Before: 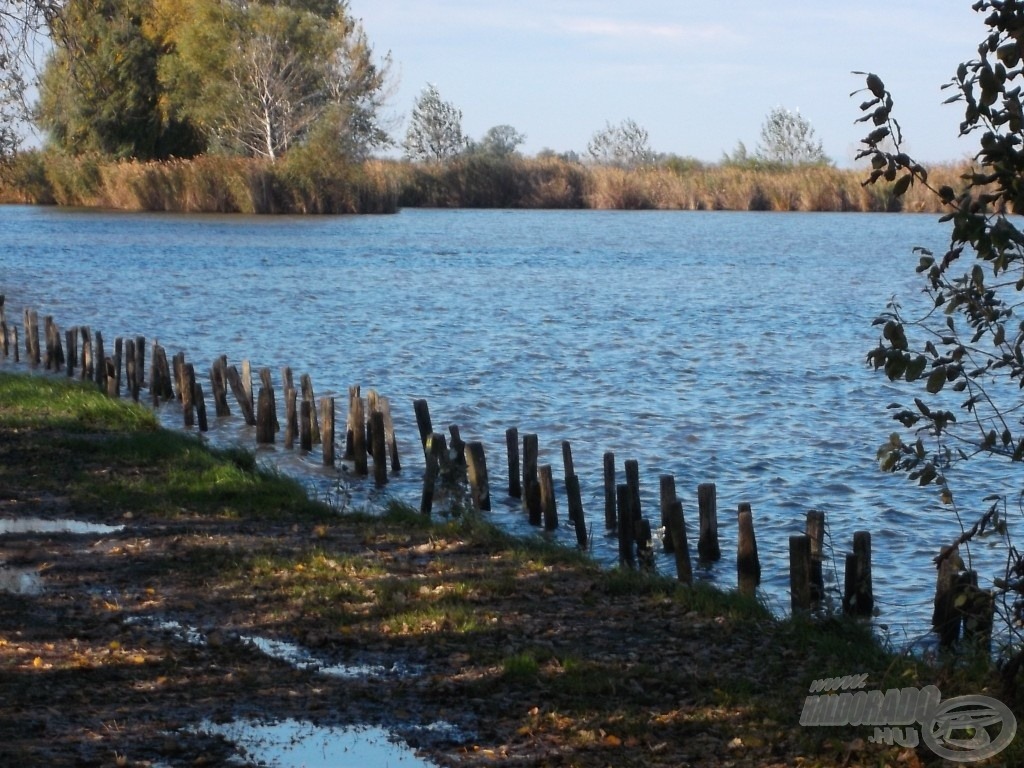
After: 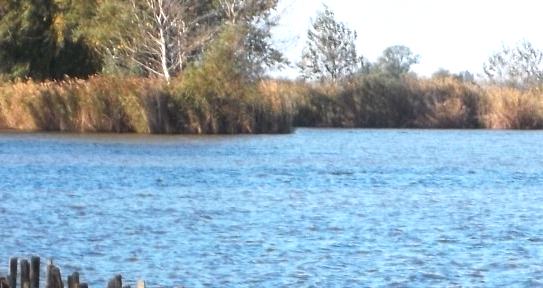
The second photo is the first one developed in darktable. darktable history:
exposure: black level correction -0.002, exposure 0.711 EV, compensate highlight preservation false
crop: left 10.328%, top 10.517%, right 36.585%, bottom 51.861%
local contrast: detail 113%
